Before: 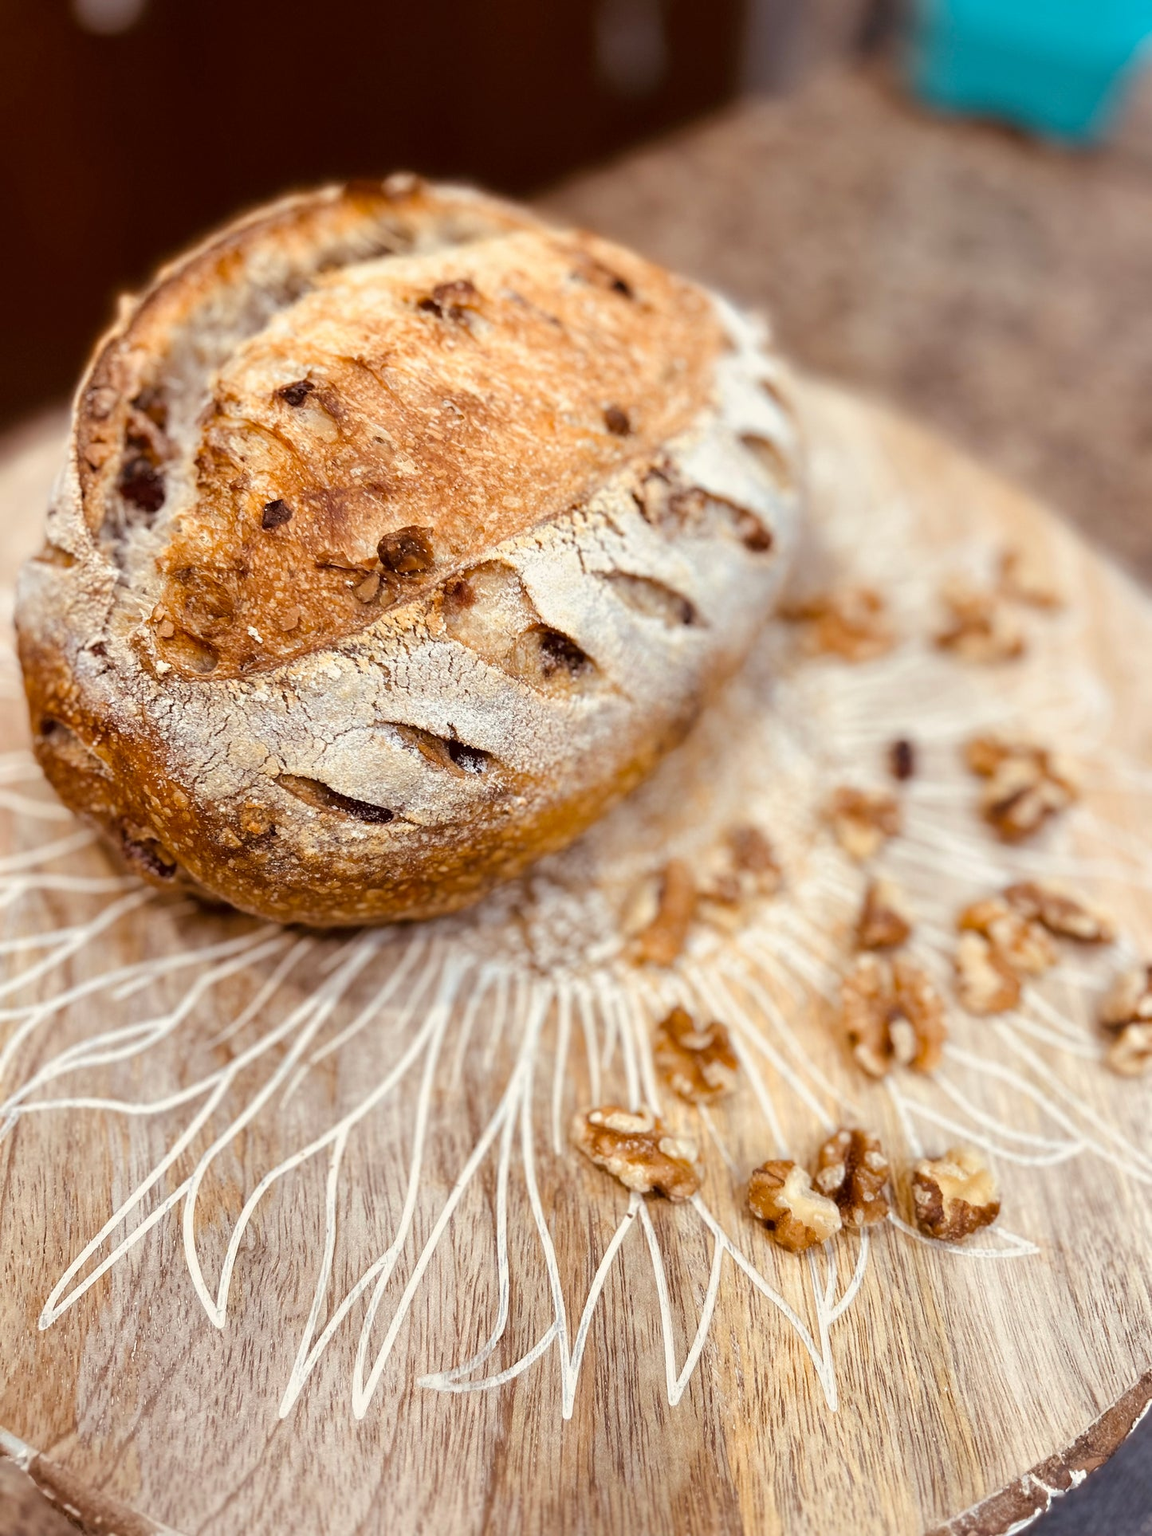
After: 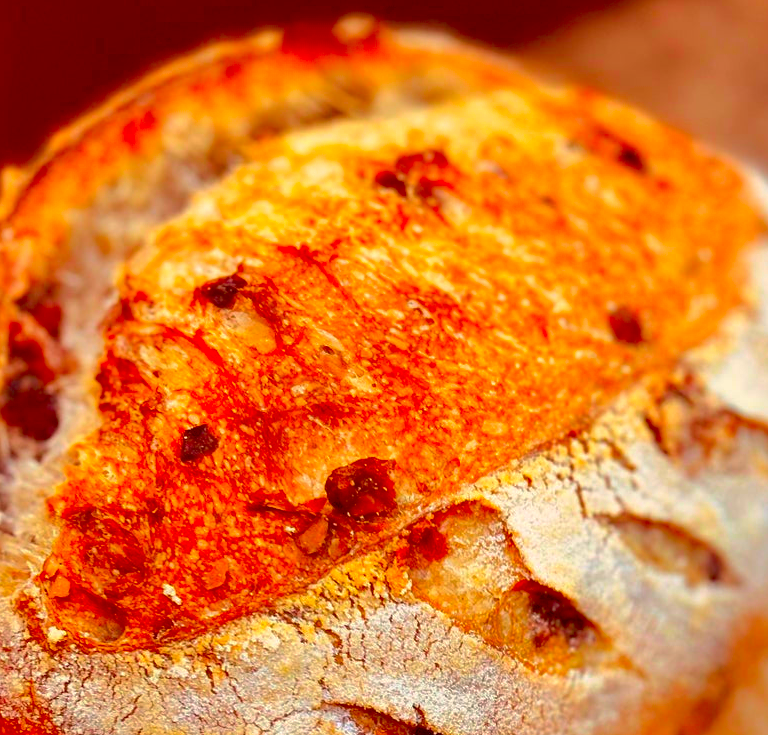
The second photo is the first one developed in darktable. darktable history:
color correction: highlights a* 1.56, highlights b* -1.66, saturation 2.48
shadows and highlights: highlights color adjustment 73.33%
crop: left 10.252%, top 10.493%, right 36.552%, bottom 51.363%
